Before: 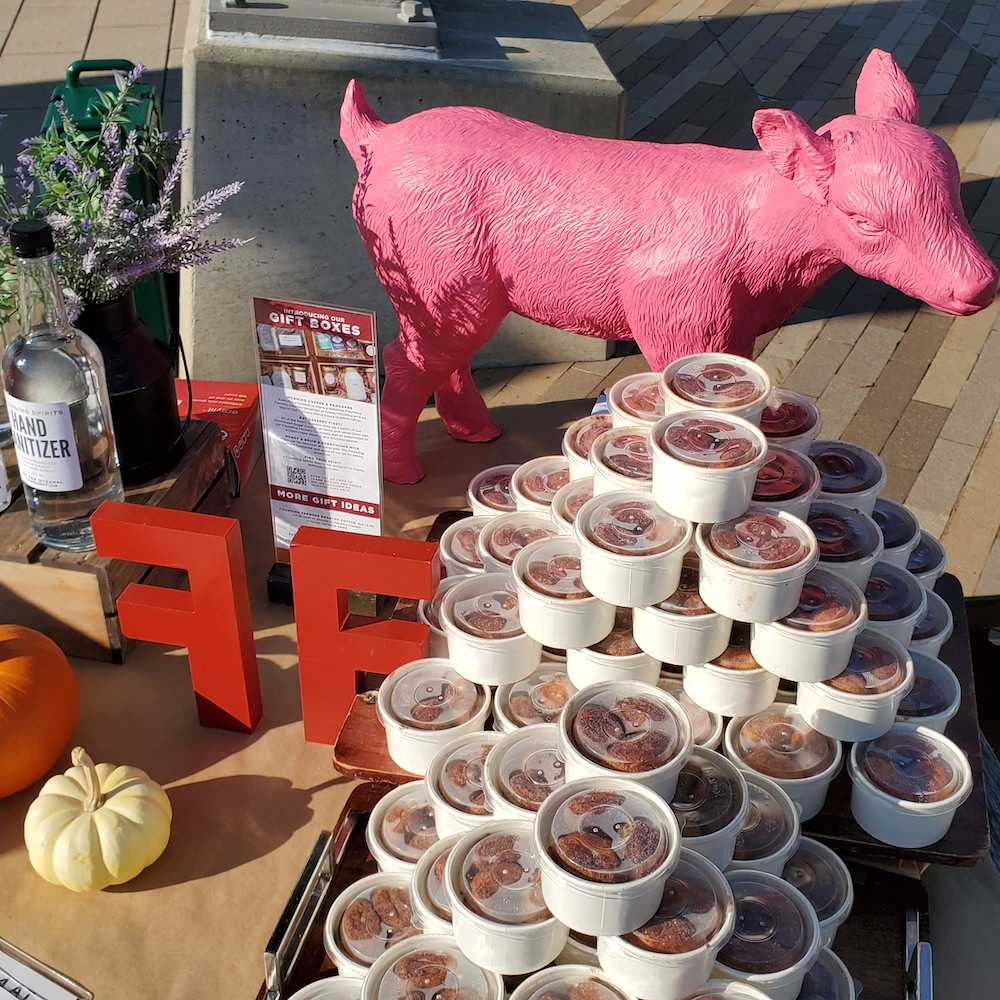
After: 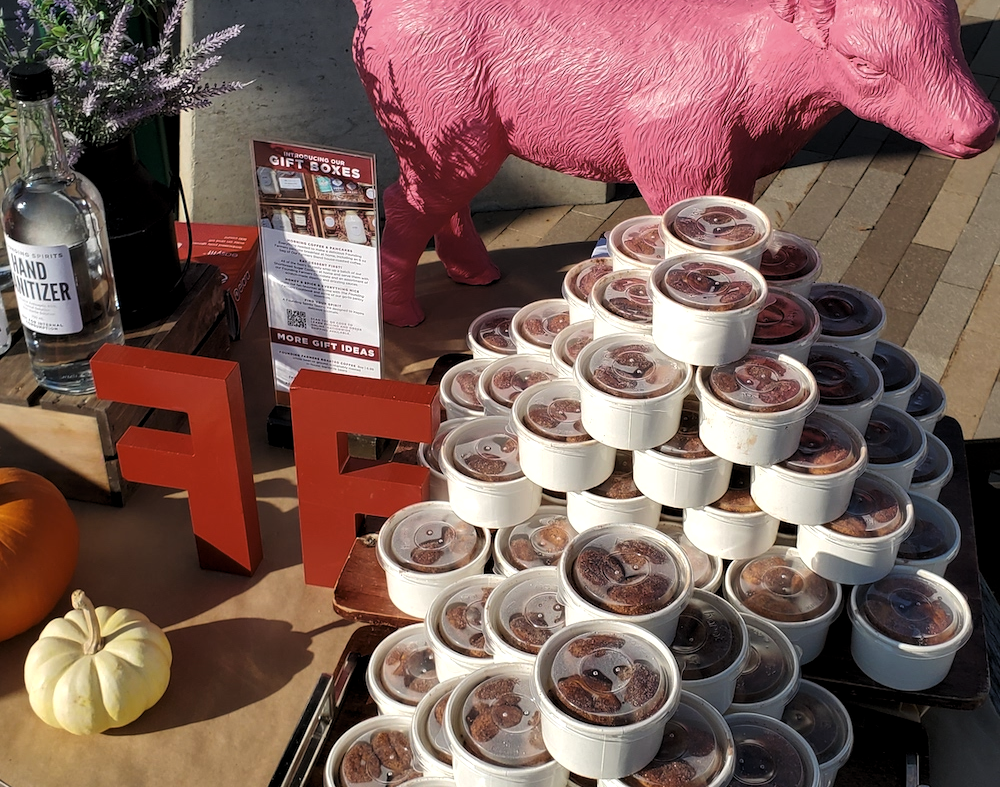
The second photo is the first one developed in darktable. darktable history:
crop and rotate: top 15.774%, bottom 5.506%
levels: levels [0.029, 0.545, 0.971]
